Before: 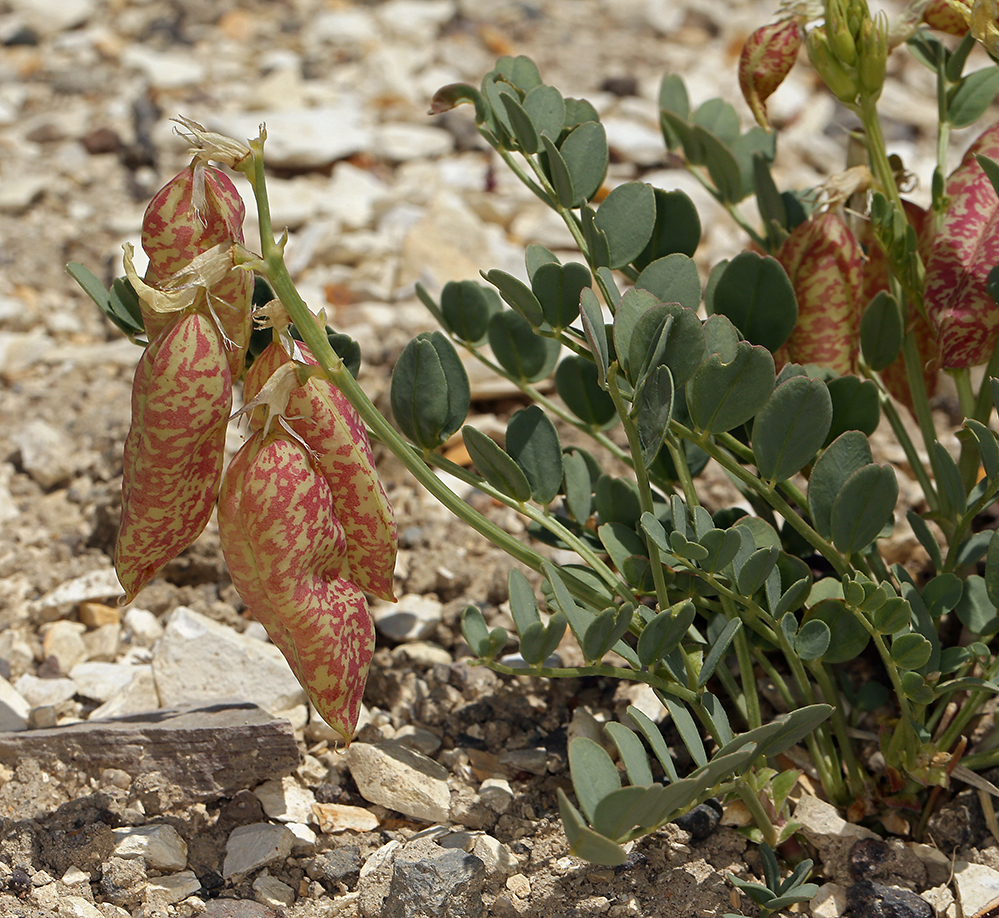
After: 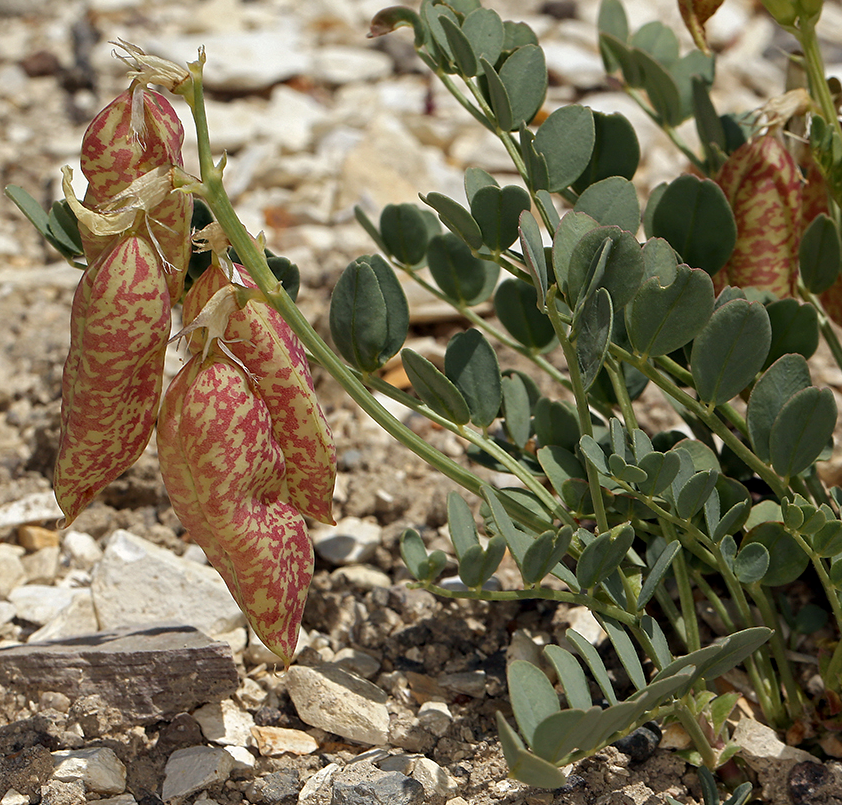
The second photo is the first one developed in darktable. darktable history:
crop: left 6.17%, top 8.389%, right 9.53%, bottom 3.841%
local contrast: highlights 102%, shadows 102%, detail 120%, midtone range 0.2
